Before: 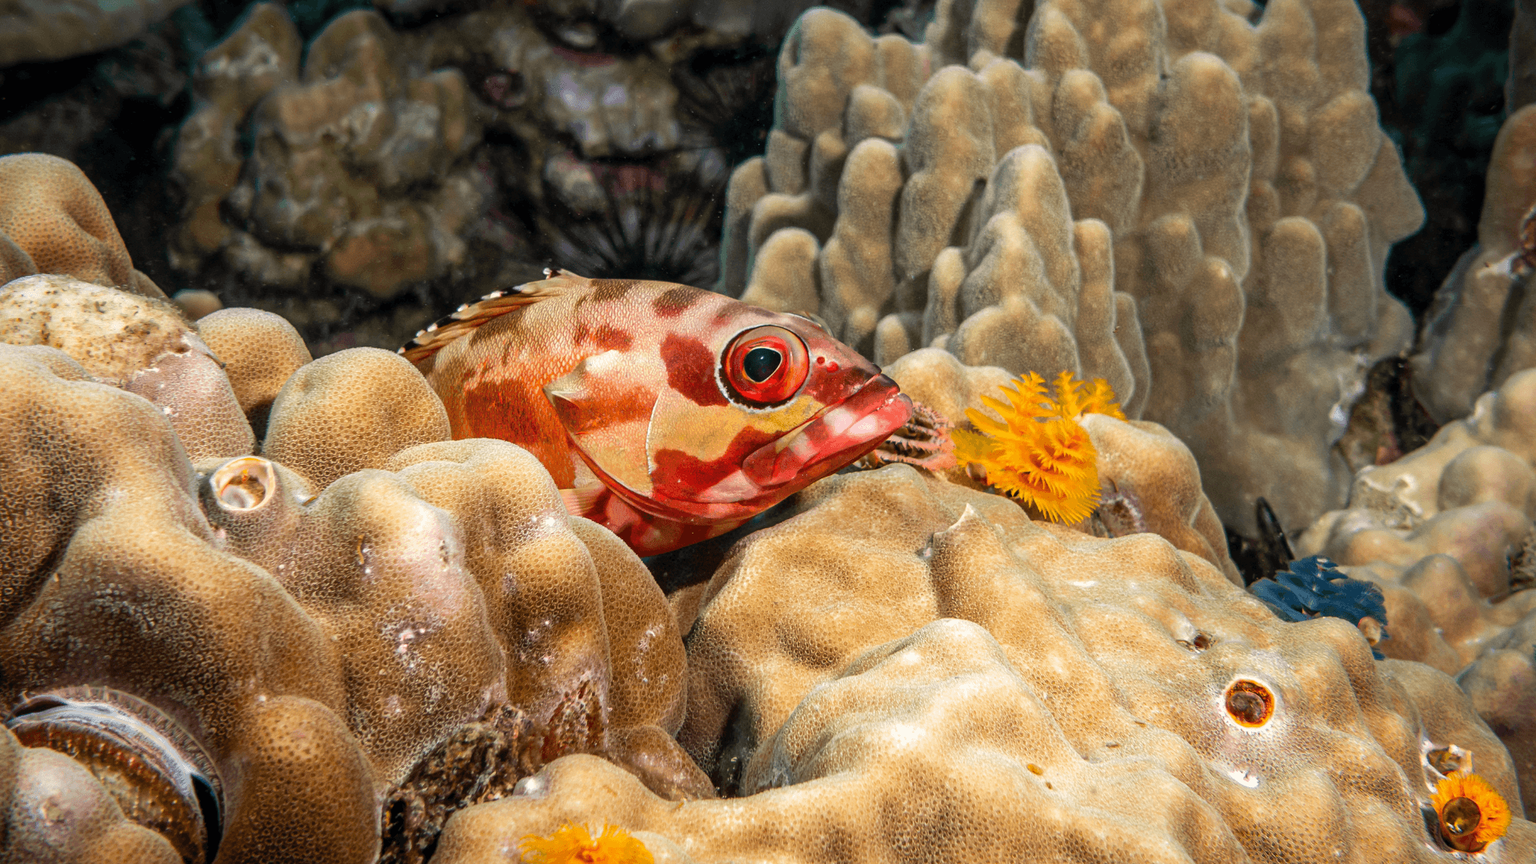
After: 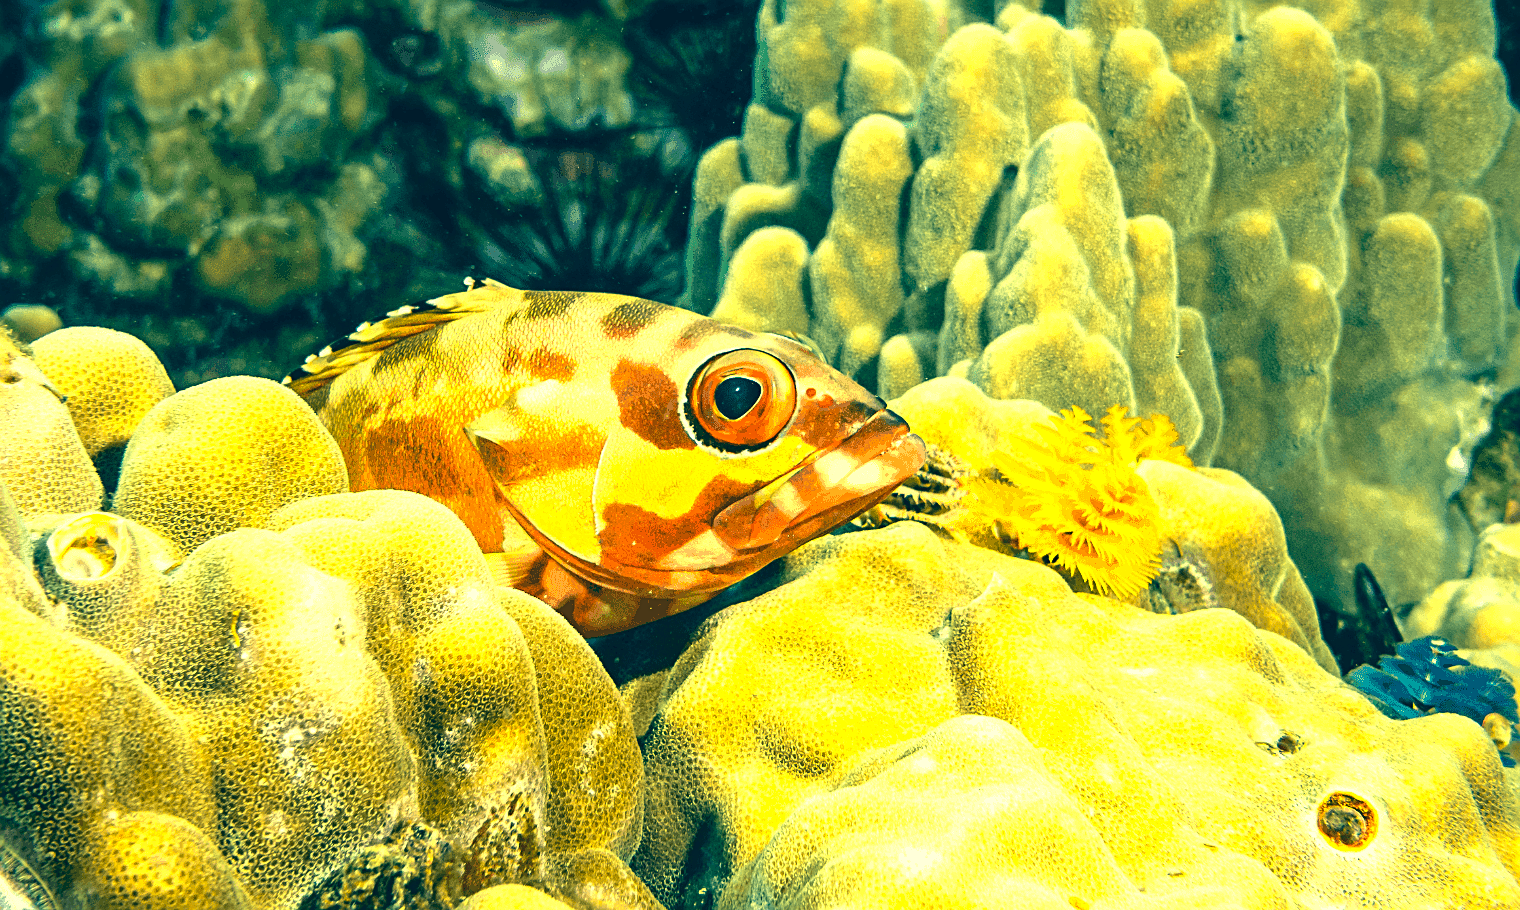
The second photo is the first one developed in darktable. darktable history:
tone equalizer: -8 EV -0.417 EV, -7 EV -0.389 EV, -6 EV -0.333 EV, -5 EV -0.222 EV, -3 EV 0.222 EV, -2 EV 0.333 EV, -1 EV 0.389 EV, +0 EV 0.417 EV, edges refinement/feathering 500, mask exposure compensation -1.57 EV, preserve details no
crop: left 11.225%, top 5.381%, right 9.565%, bottom 10.314%
sharpen: on, module defaults
exposure: black level correction 0, exposure 1 EV, compensate exposure bias true, compensate highlight preservation false
color correction: highlights a* -15.58, highlights b* 40, shadows a* -40, shadows b* -26.18
